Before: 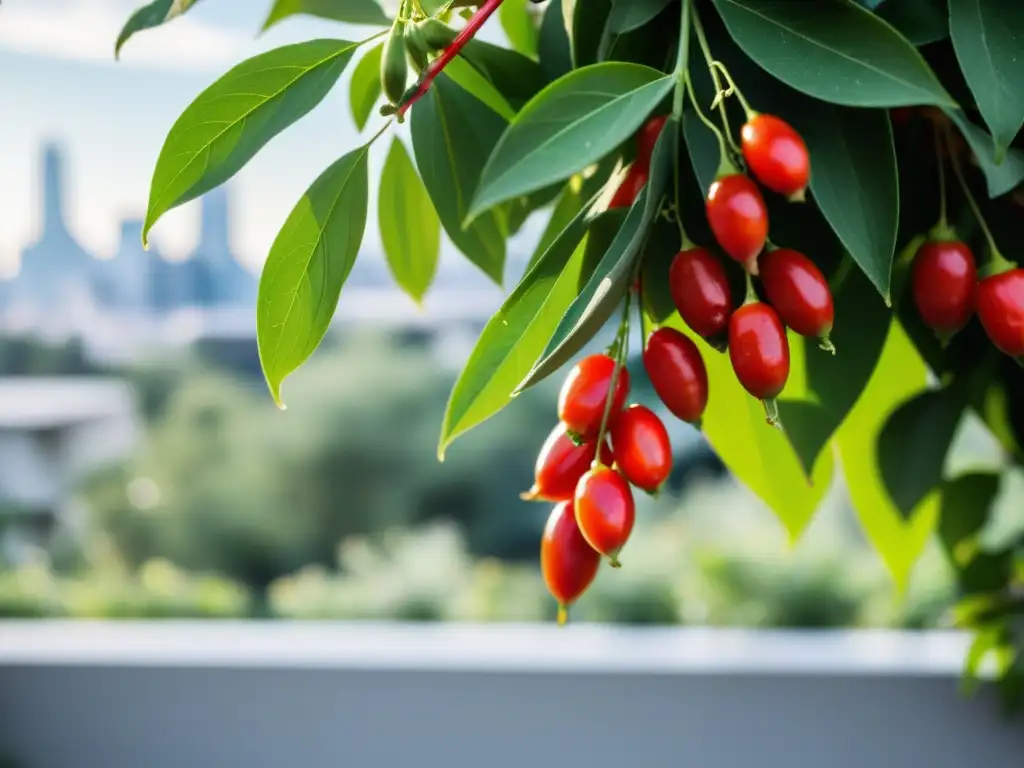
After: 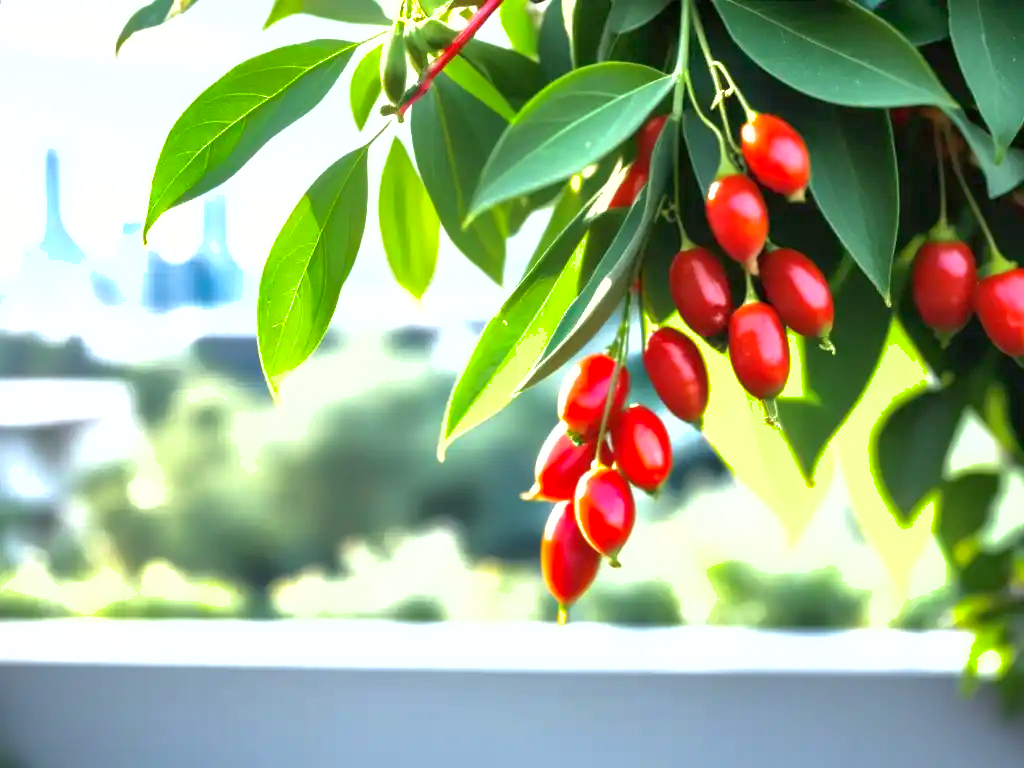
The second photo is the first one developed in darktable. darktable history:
shadows and highlights: on, module defaults
exposure: exposure 1.15 EV, compensate highlight preservation false
